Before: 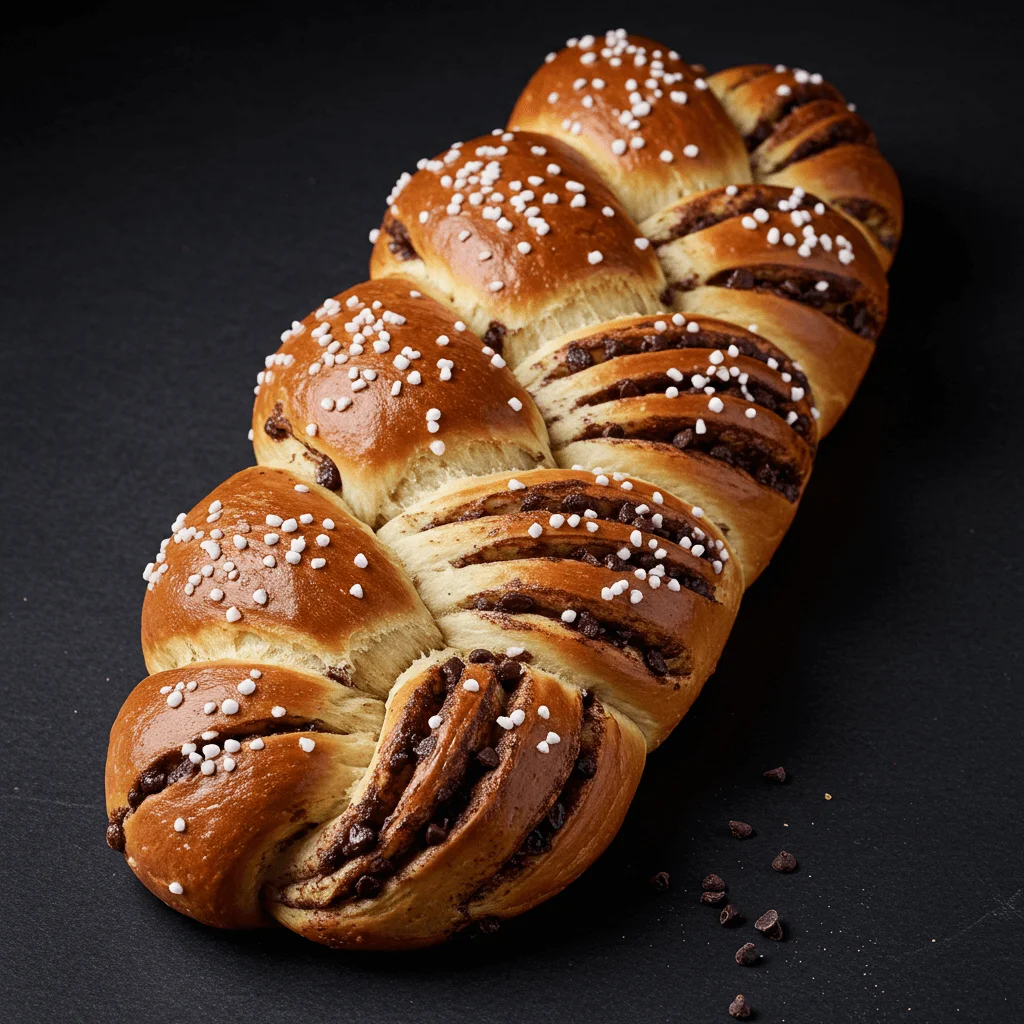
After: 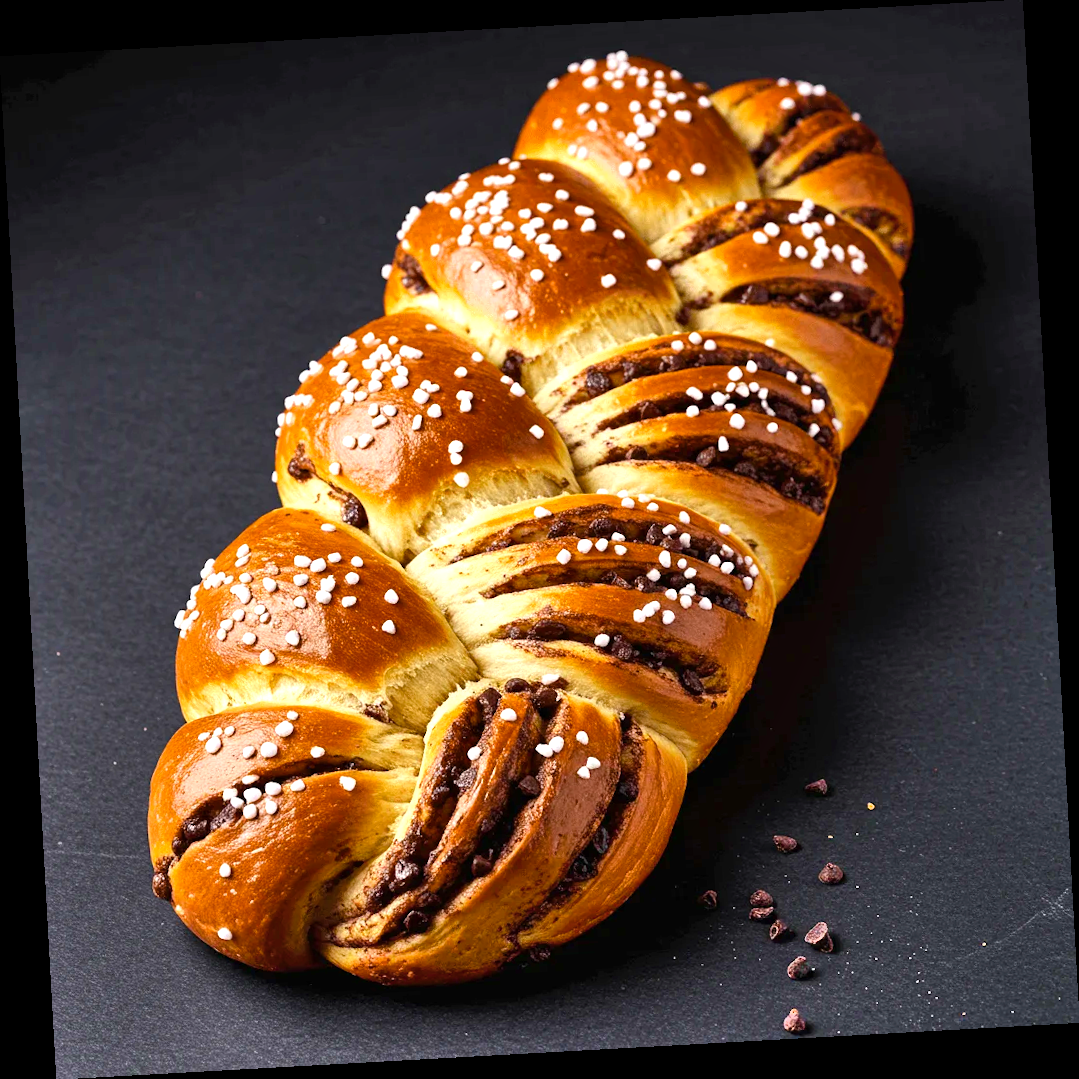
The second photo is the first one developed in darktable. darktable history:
rotate and perspective: rotation -3.18°, automatic cropping off
color balance rgb: perceptual saturation grading › global saturation 20%, global vibrance 20%
exposure: exposure 0.722 EV, compensate highlight preservation false
shadows and highlights: soften with gaussian
